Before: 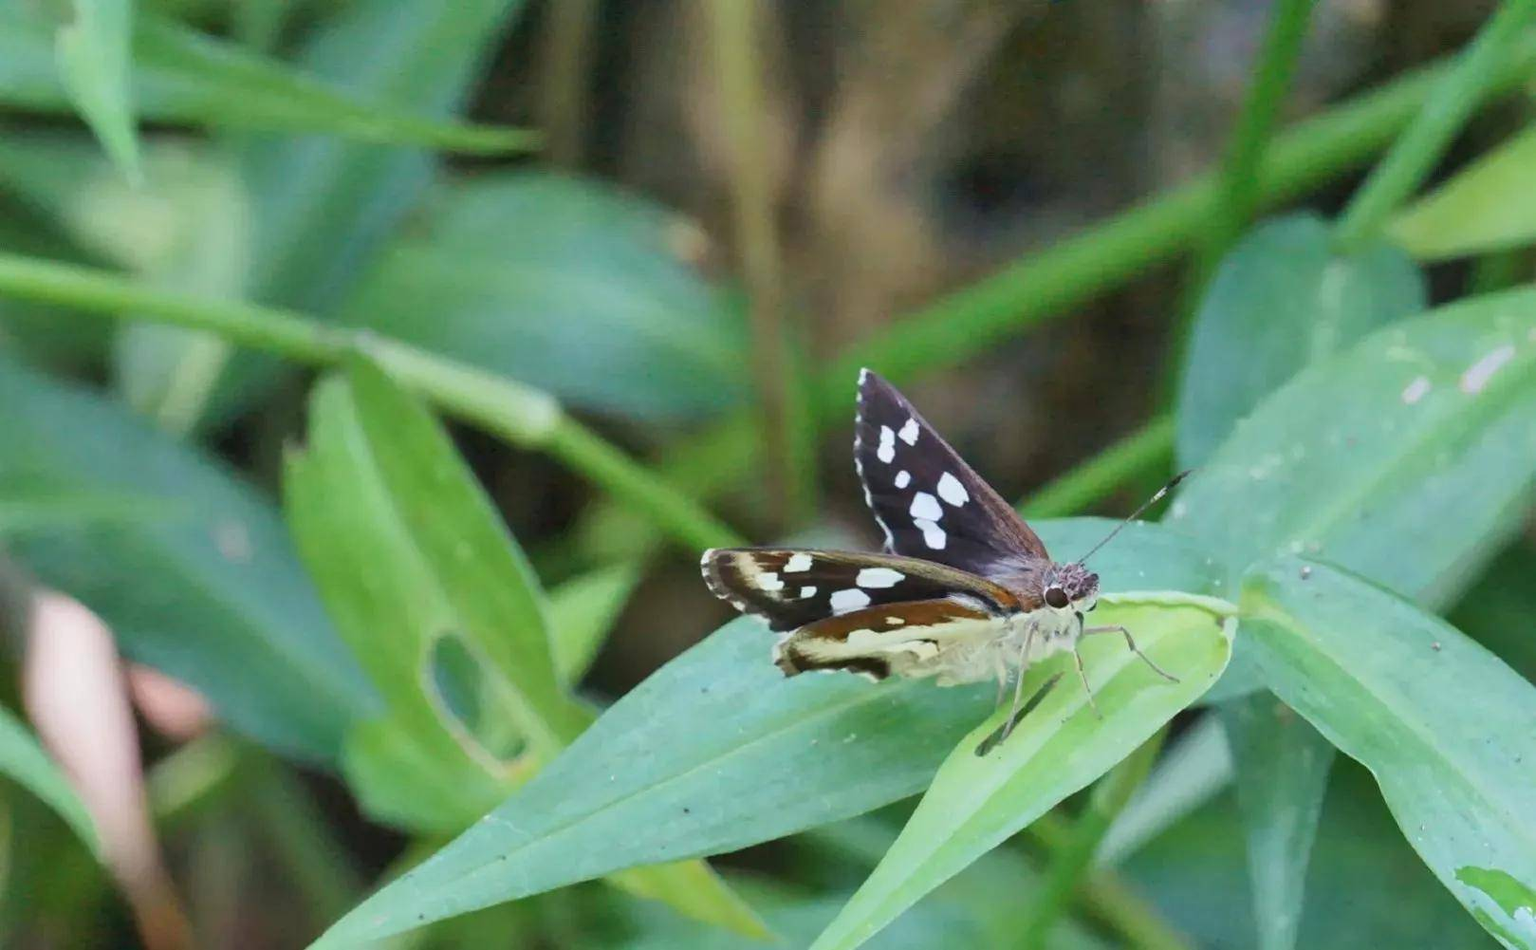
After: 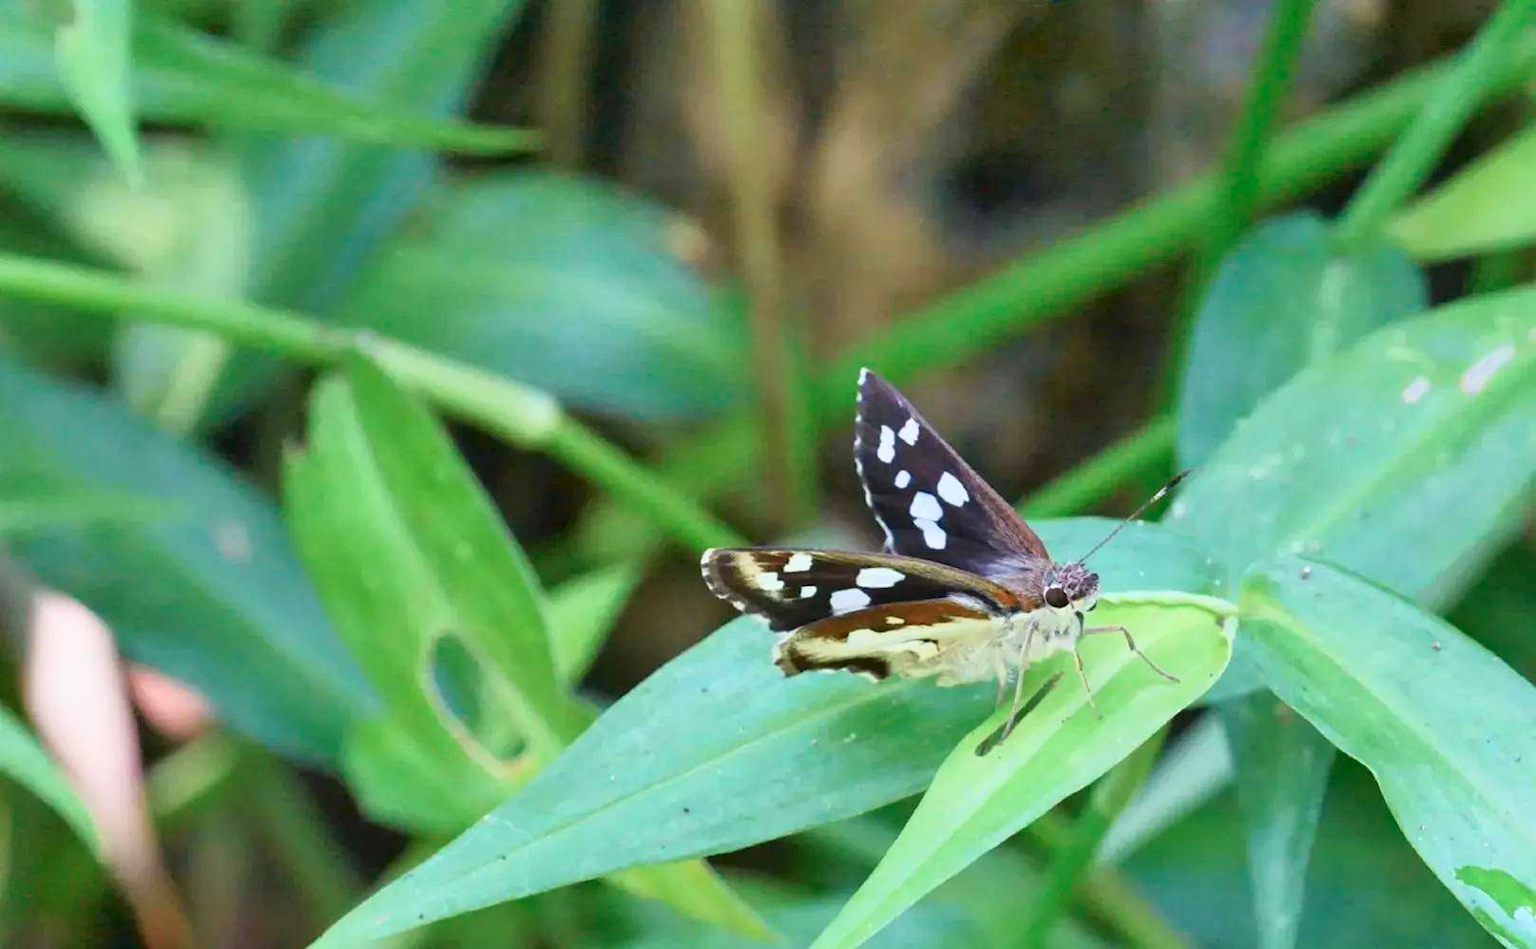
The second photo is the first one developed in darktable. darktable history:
tone curve: curves: ch0 [(0, 0.01) (0.037, 0.032) (0.131, 0.108) (0.275, 0.286) (0.483, 0.517) (0.61, 0.661) (0.697, 0.768) (0.797, 0.876) (0.888, 0.952) (0.997, 0.995)]; ch1 [(0, 0) (0.312, 0.262) (0.425, 0.402) (0.5, 0.5) (0.527, 0.532) (0.556, 0.585) (0.683, 0.706) (0.746, 0.77) (1, 1)]; ch2 [(0, 0) (0.223, 0.185) (0.333, 0.284) (0.432, 0.4) (0.502, 0.502) (0.525, 0.527) (0.545, 0.564) (0.587, 0.613) (0.636, 0.654) (0.711, 0.729) (0.845, 0.855) (0.998, 0.977)], color space Lab, independent channels
color zones: curves: ch0 [(0, 0.5) (0.143, 0.5) (0.286, 0.5) (0.429, 0.5) (0.62, 0.489) (0.714, 0.445) (0.844, 0.496) (1, 0.5)]; ch1 [(0, 0.5) (0.143, 0.5) (0.286, 0.5) (0.429, 0.5) (0.571, 0.5) (0.714, 0.523) (0.857, 0.5) (1, 0.5)]
